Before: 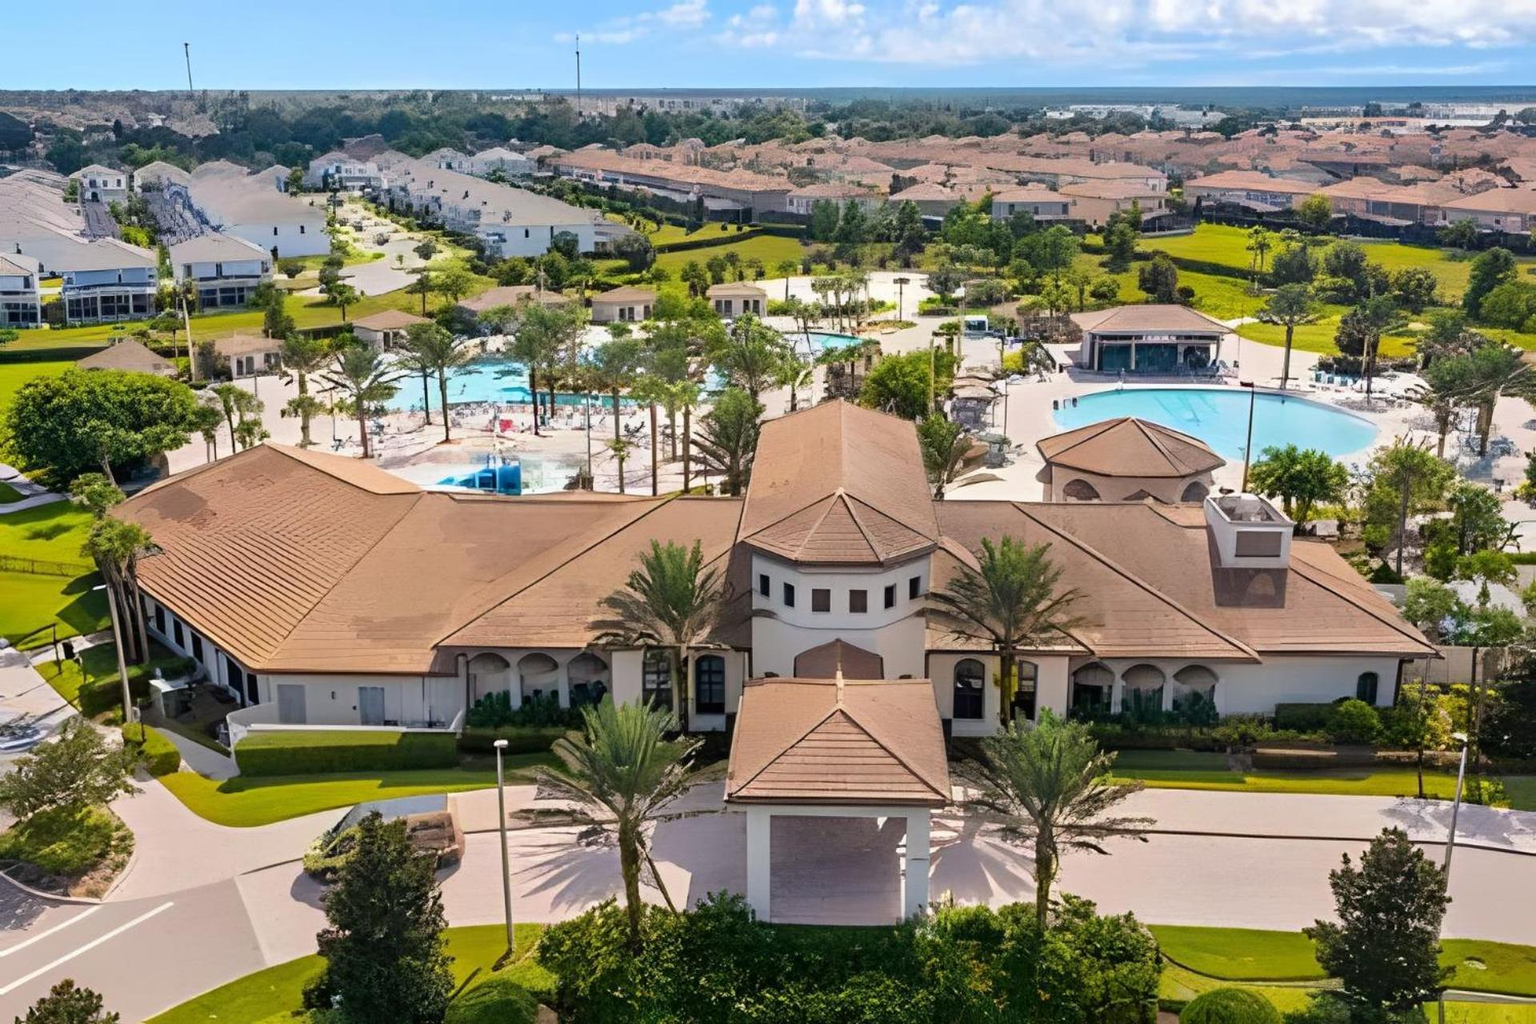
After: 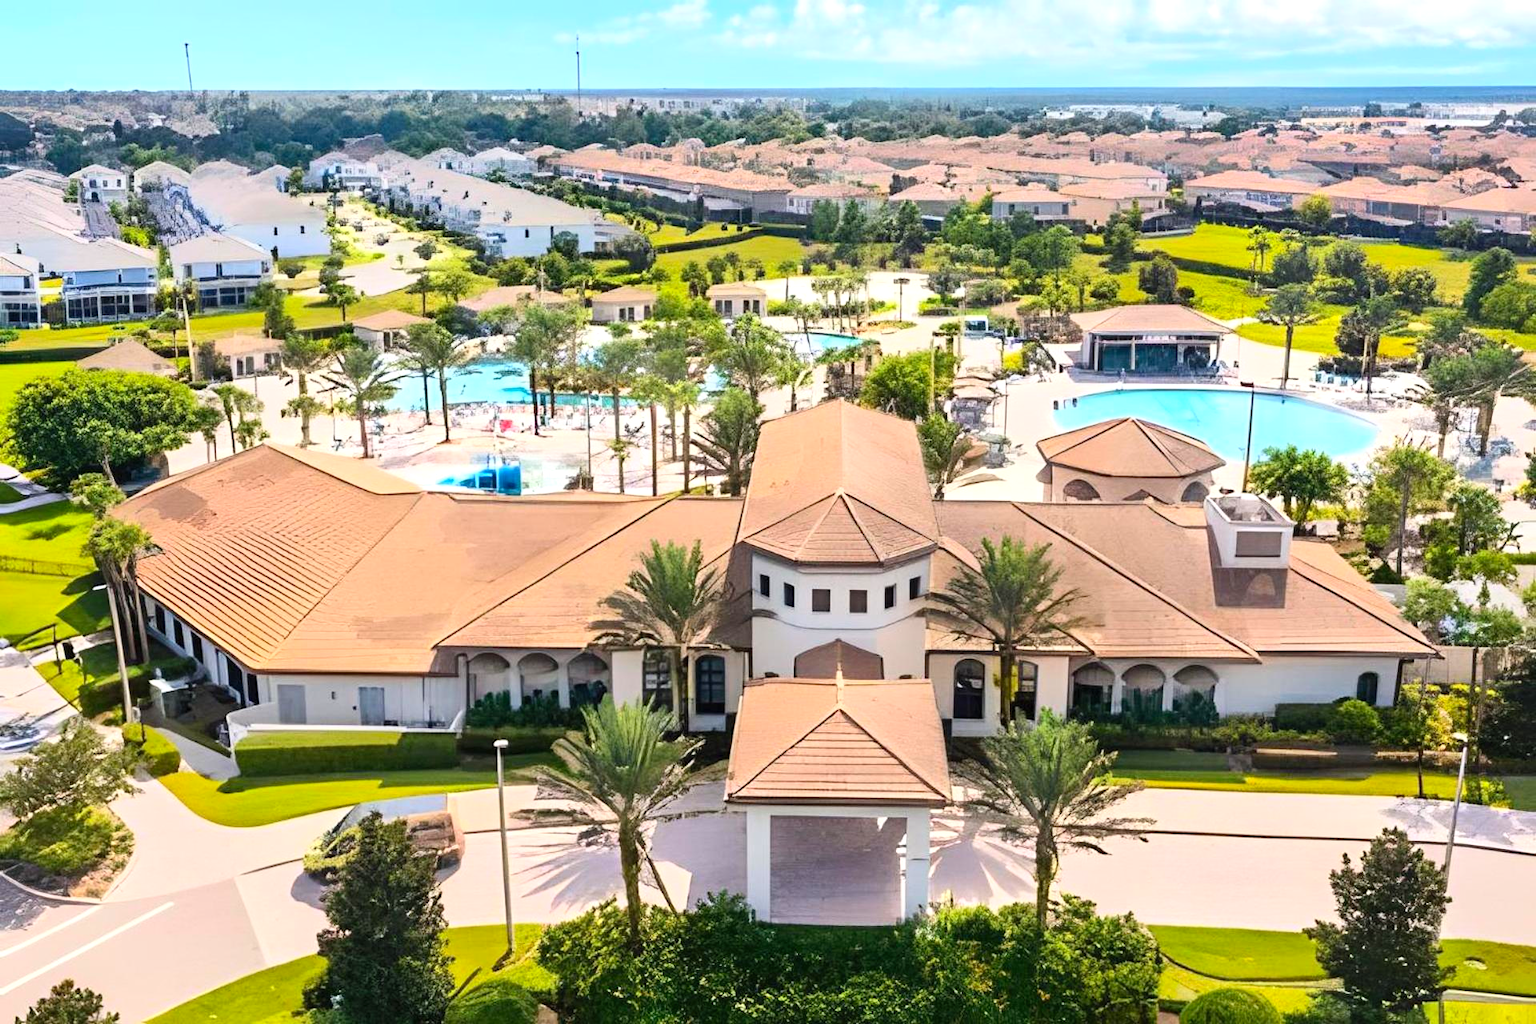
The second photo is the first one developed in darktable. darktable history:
contrast brightness saturation: contrast 0.199, brightness 0.158, saturation 0.225
exposure: exposure 0.357 EV, compensate highlight preservation false
